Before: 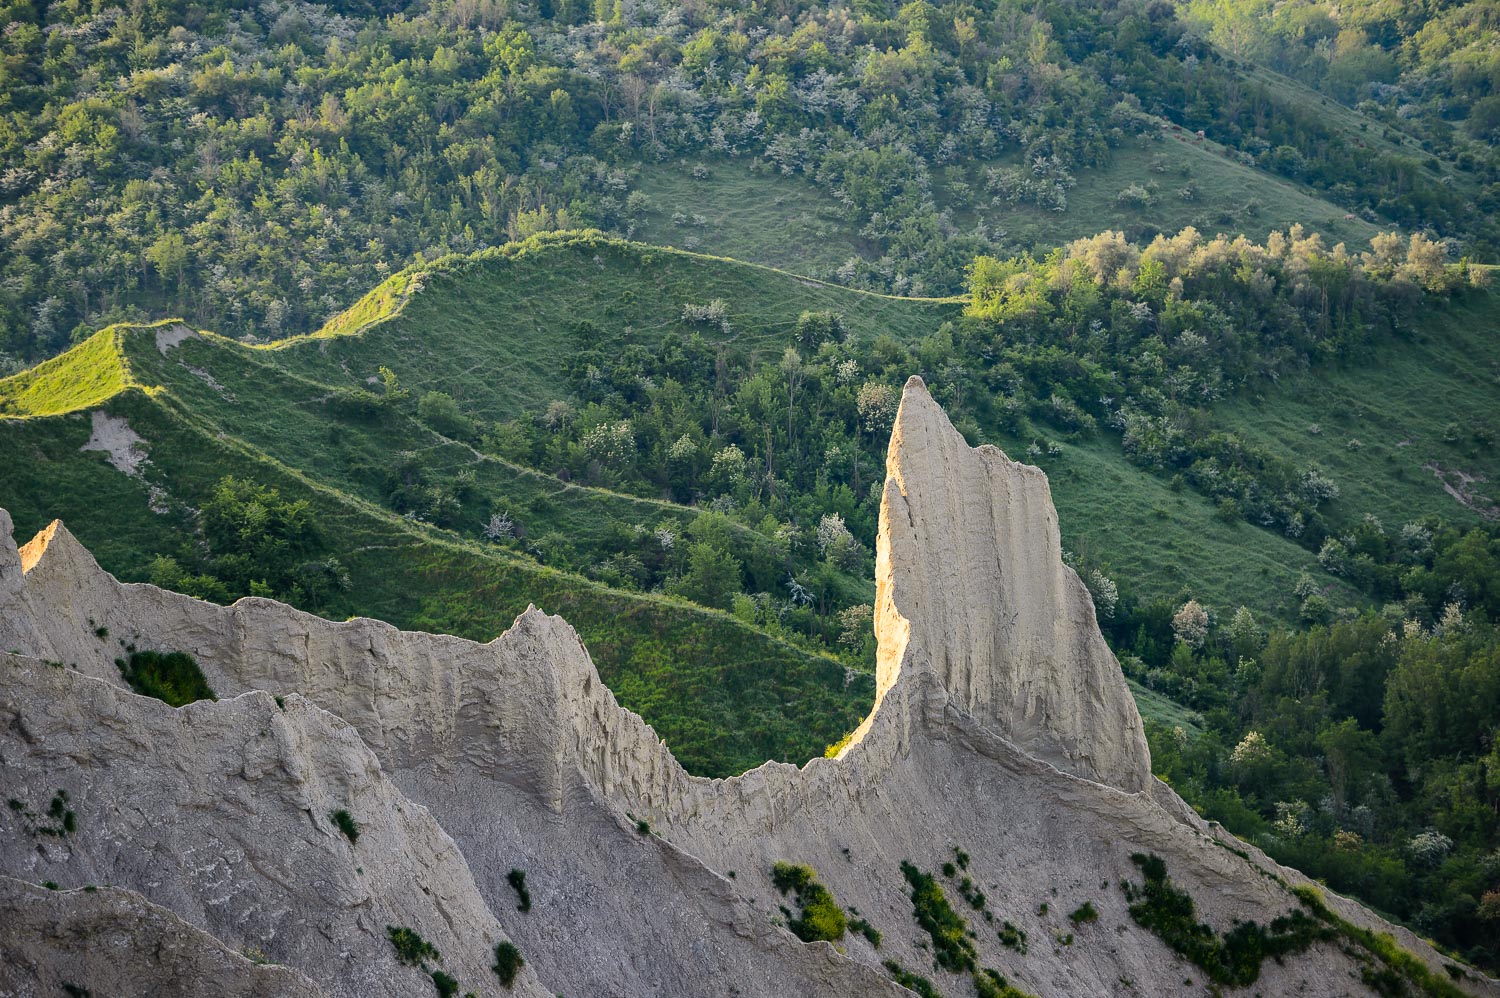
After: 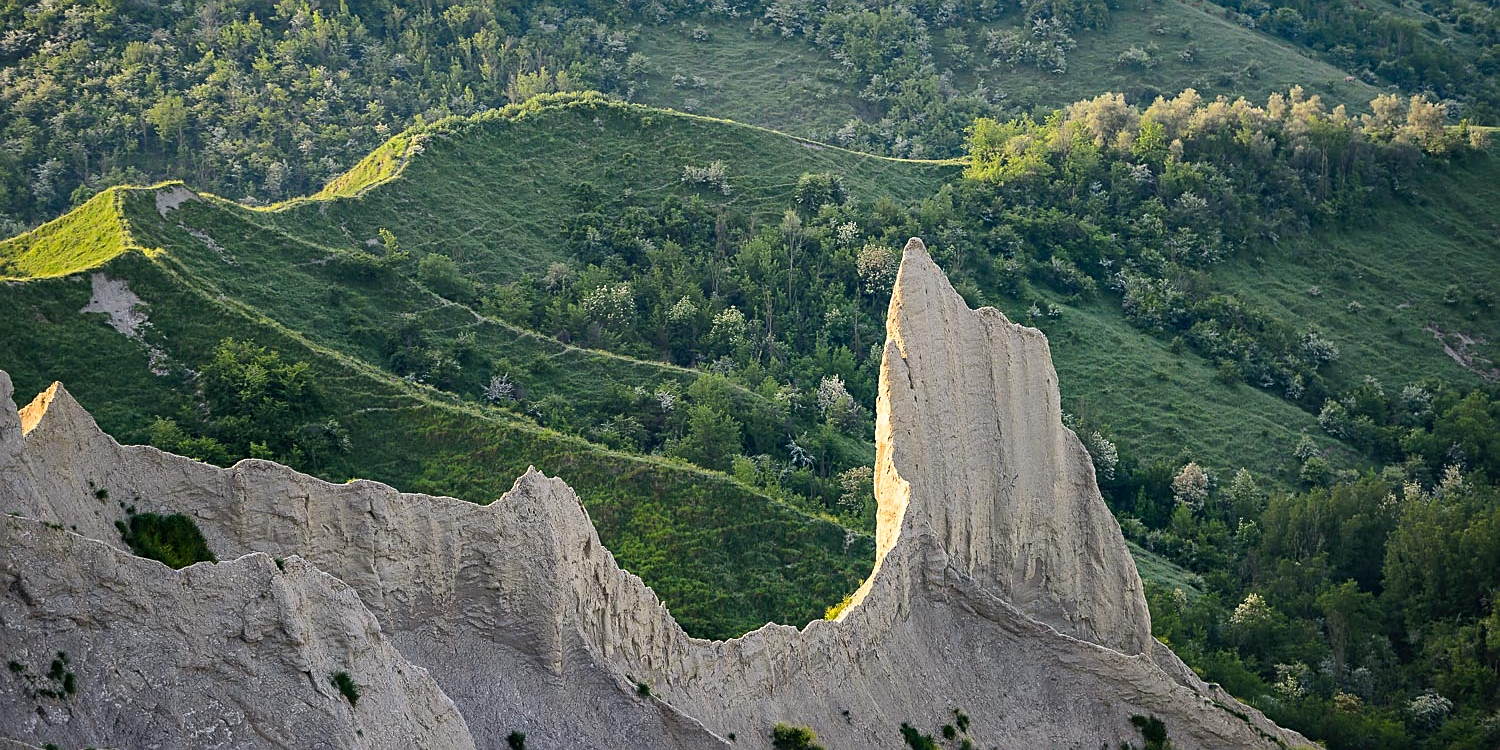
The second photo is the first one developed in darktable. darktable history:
crop: top 13.846%, bottom 11.003%
sharpen: amount 0.499
color correction: highlights b* -0.005
